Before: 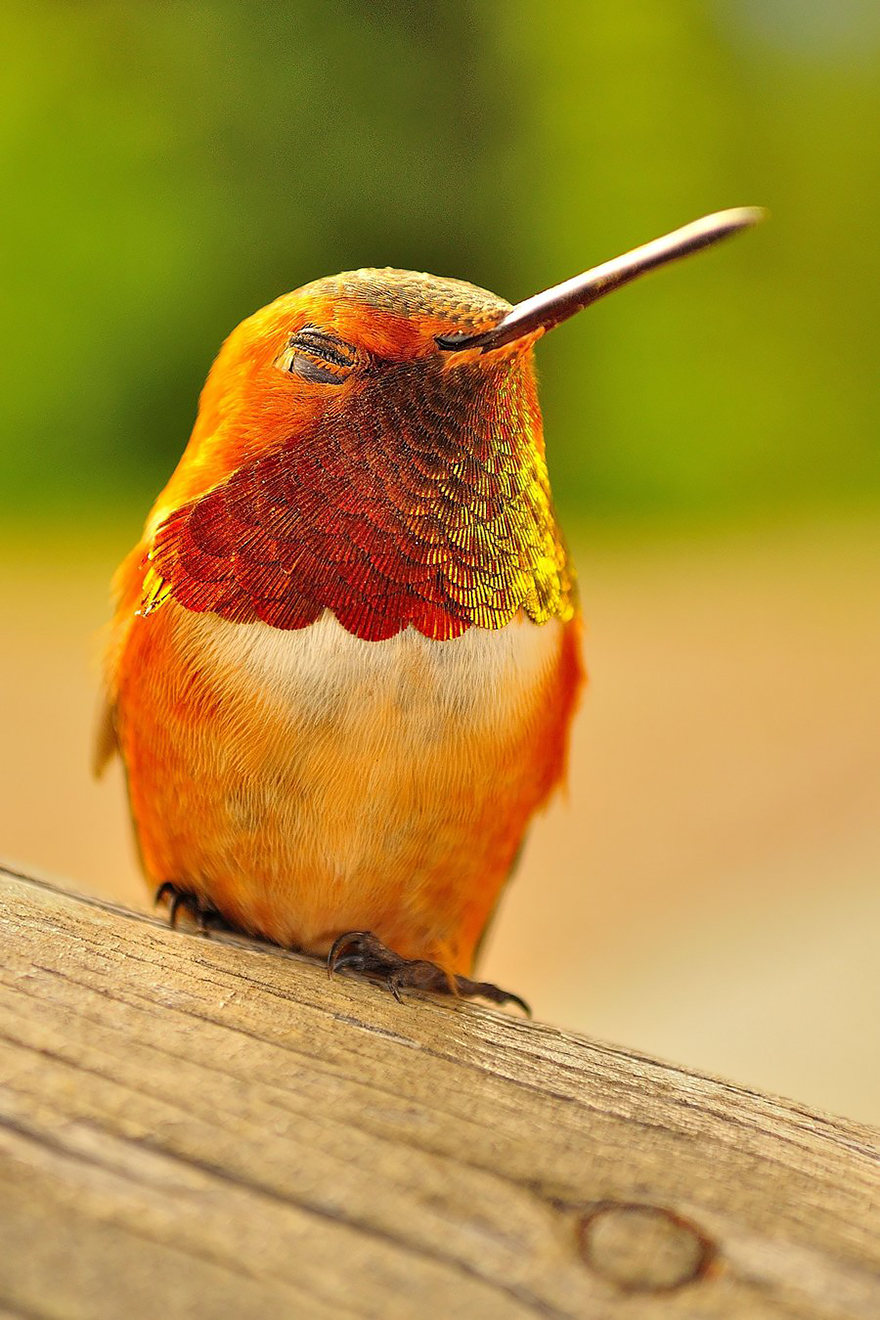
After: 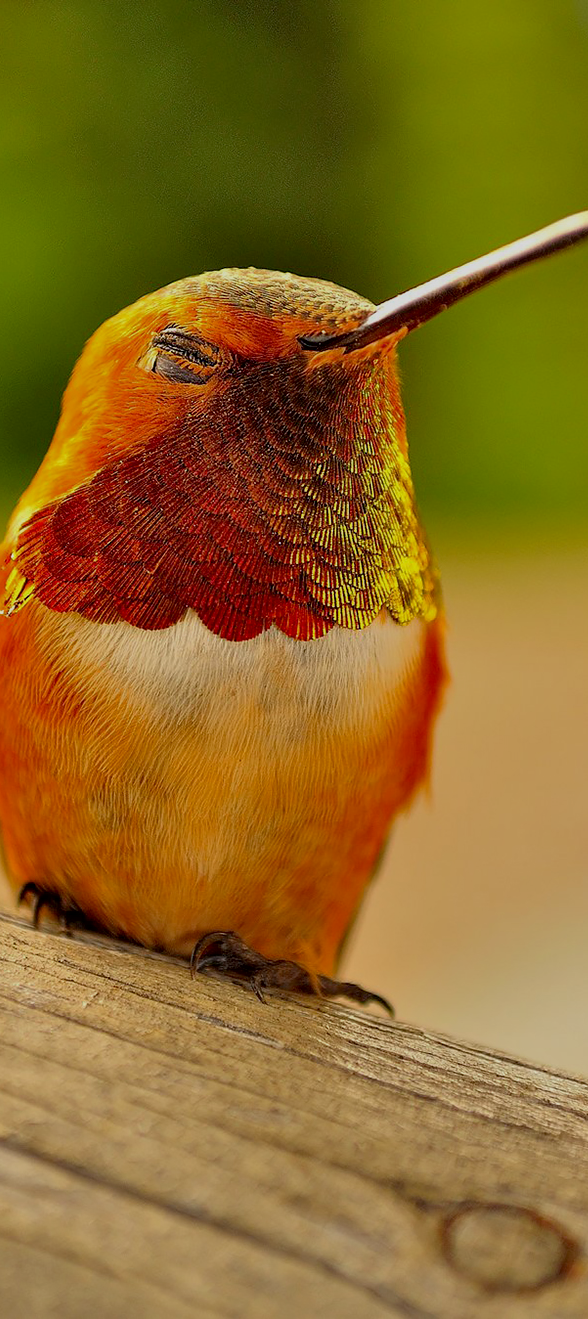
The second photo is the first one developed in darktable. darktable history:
crop and rotate: left 15.655%, right 17.488%
shadows and highlights: shadows 0.633, highlights 40.8
exposure: black level correction 0.009, exposure -0.638 EV, compensate highlight preservation false
